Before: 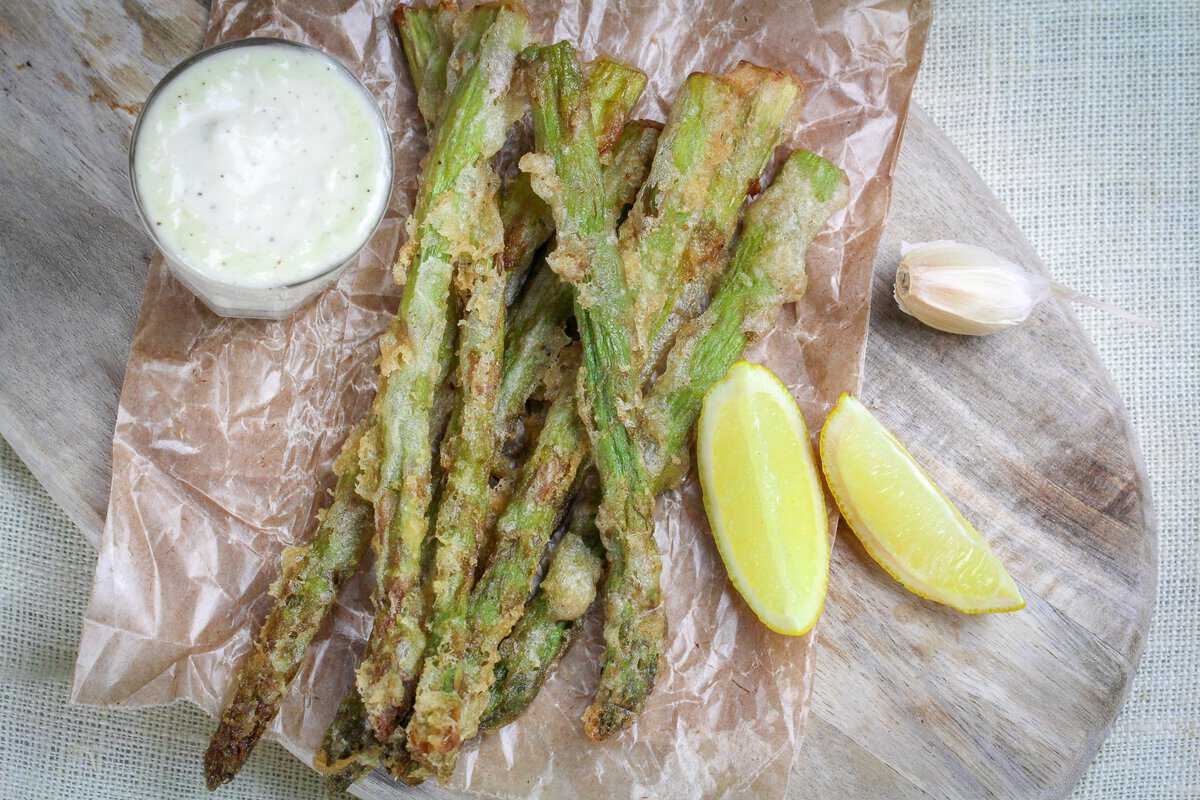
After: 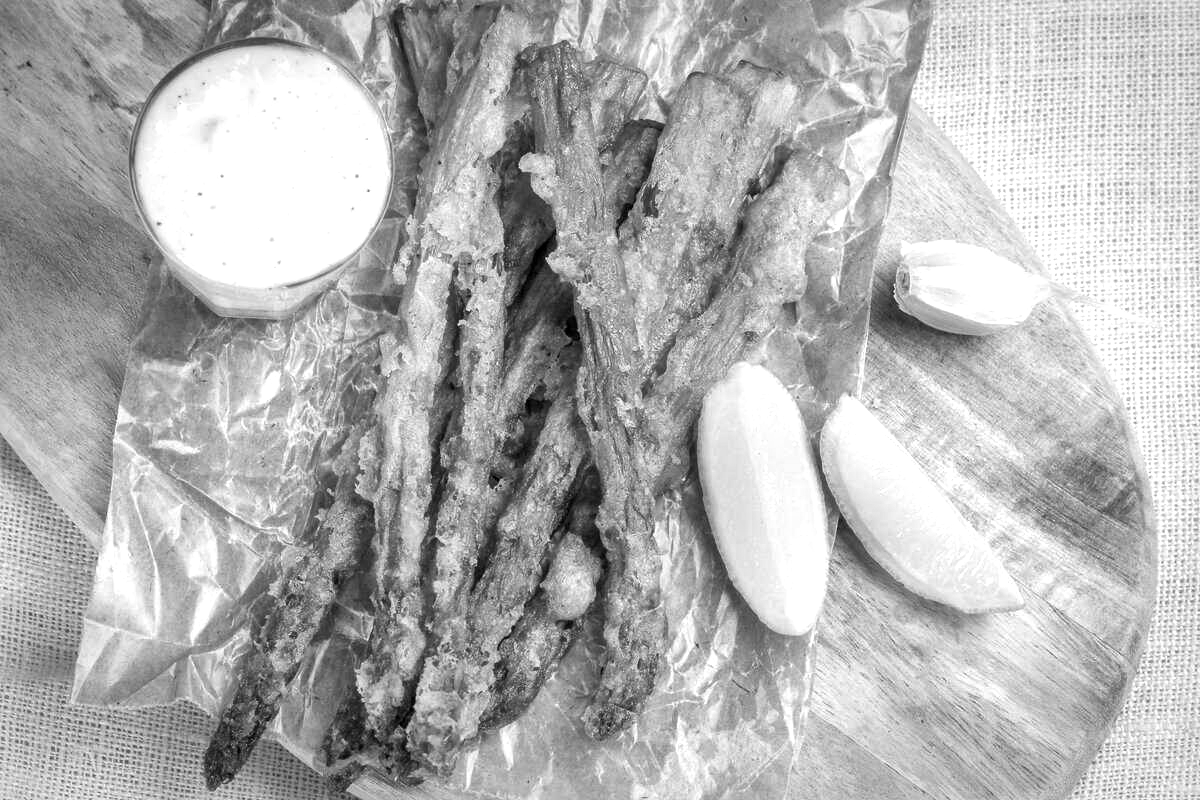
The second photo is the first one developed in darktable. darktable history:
color balance rgb: linear chroma grading › shadows 10%, linear chroma grading › highlights 10%, linear chroma grading › global chroma 15%, linear chroma grading › mid-tones 15%, perceptual saturation grading › global saturation 40%, perceptual saturation grading › highlights -25%, perceptual saturation grading › mid-tones 35%, perceptual saturation grading › shadows 35%, perceptual brilliance grading › global brilliance 11.29%, global vibrance 11.29%
local contrast: mode bilateral grid, contrast 20, coarseness 50, detail 120%, midtone range 0.2
exposure: exposure -0.01 EV, compensate highlight preservation false
monochrome: on, module defaults
